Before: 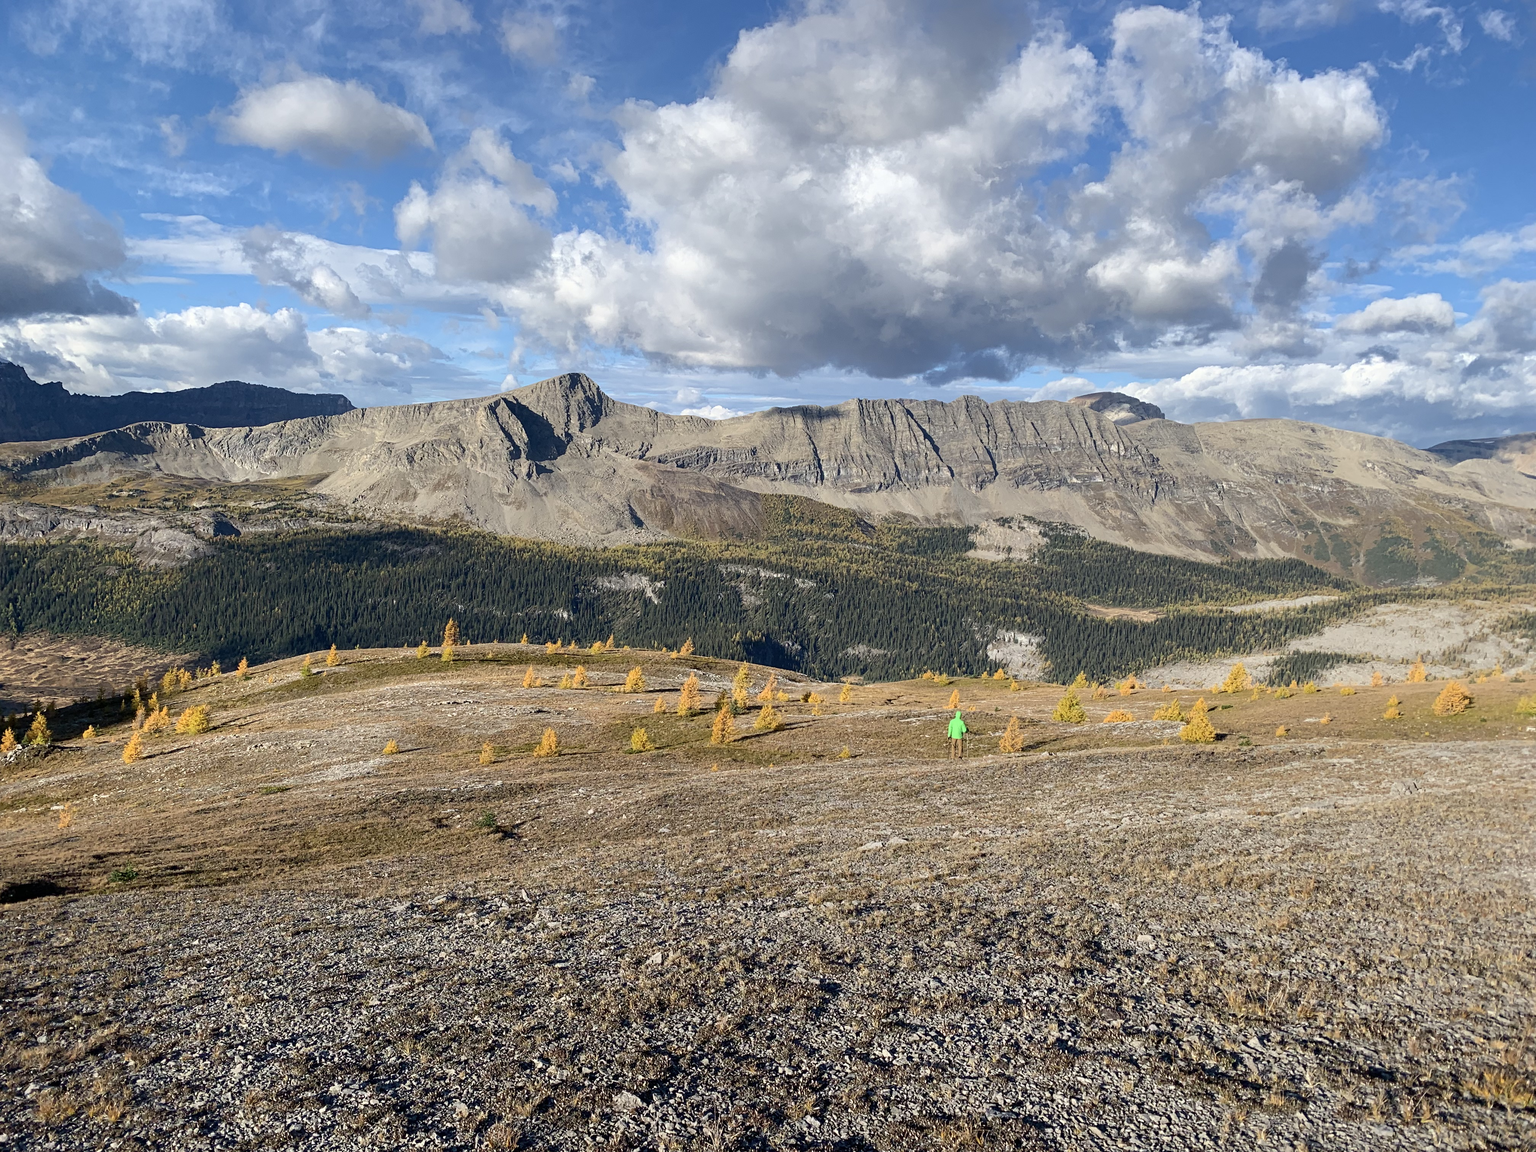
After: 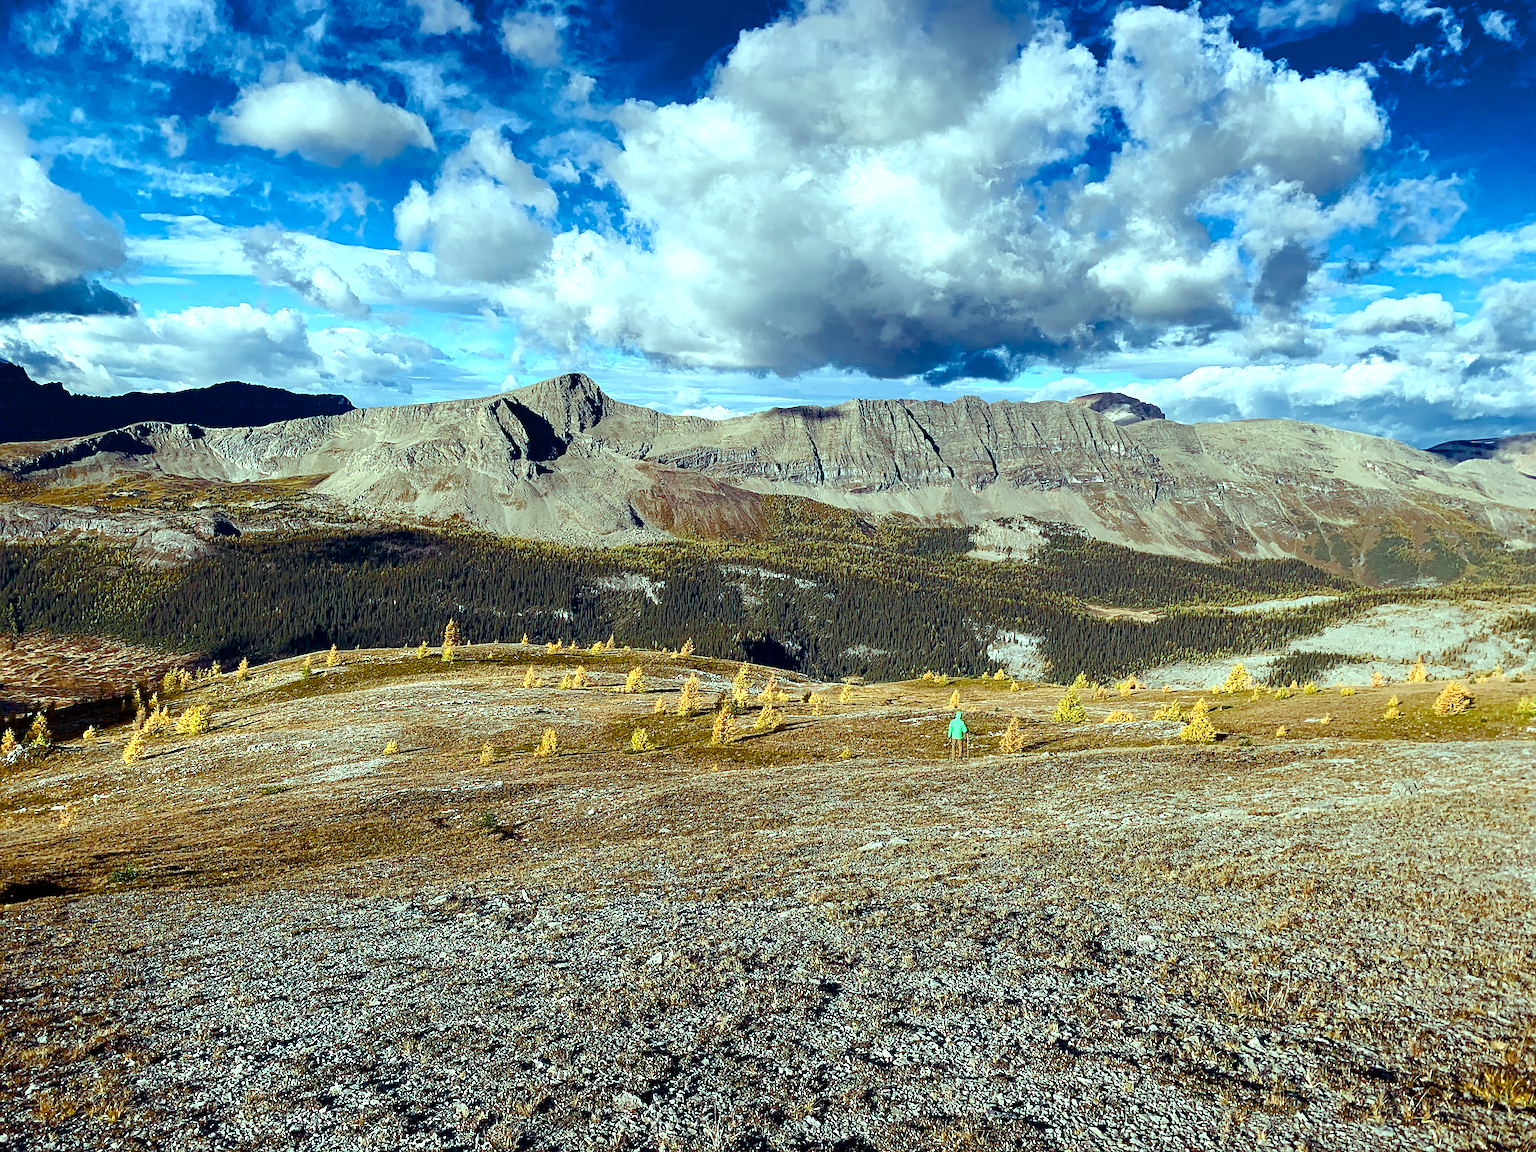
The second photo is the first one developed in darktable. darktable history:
sharpen: on, module defaults
color balance rgb: power › chroma 1.558%, power › hue 27.47°, highlights gain › chroma 5.477%, highlights gain › hue 196.49°, linear chroma grading › global chroma 15.149%, perceptual saturation grading › global saturation 24.846%, perceptual saturation grading › highlights -50.763%, perceptual saturation grading › mid-tones 19.237%, perceptual saturation grading › shadows 61.406%, global vibrance 9.28%, contrast 15.392%, saturation formula JzAzBz (2021)
